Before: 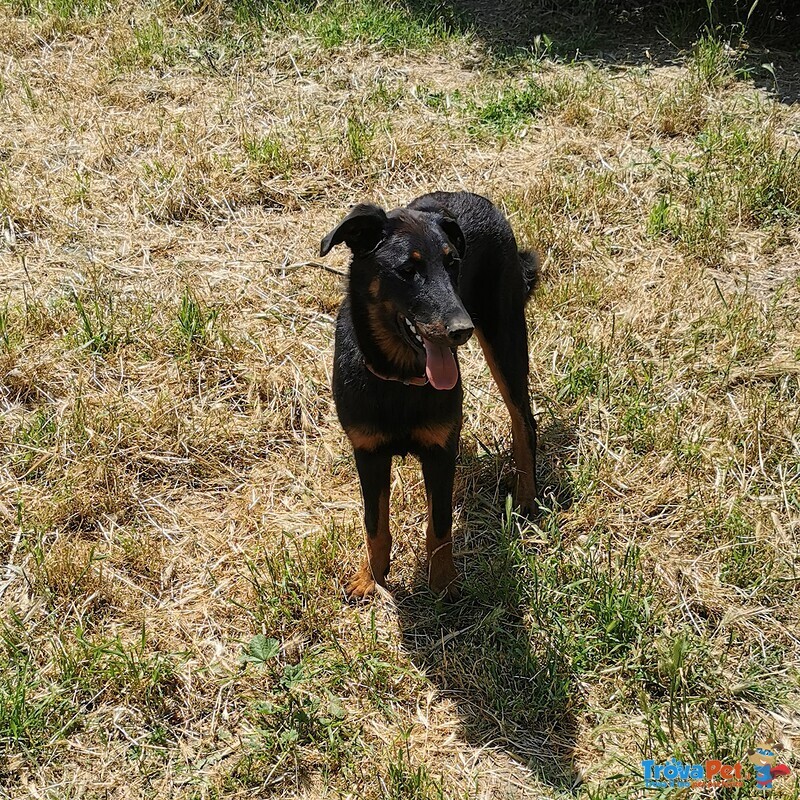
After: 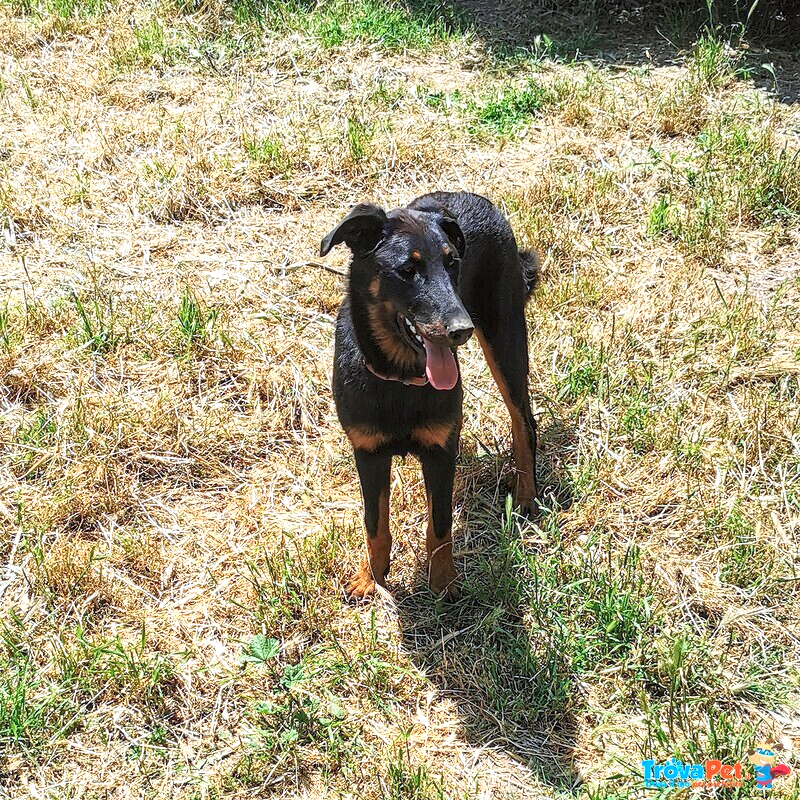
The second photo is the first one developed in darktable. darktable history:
tone curve: curves: ch0 [(0.013, 0) (0.061, 0.068) (0.239, 0.256) (0.502, 0.505) (0.683, 0.676) (0.761, 0.773) (0.858, 0.858) (0.987, 0.945)]; ch1 [(0, 0) (0.172, 0.123) (0.304, 0.267) (0.414, 0.395) (0.472, 0.473) (0.502, 0.508) (0.521, 0.528) (0.583, 0.595) (0.654, 0.673) (0.728, 0.761) (1, 1)]; ch2 [(0, 0) (0.411, 0.424) (0.485, 0.476) (0.502, 0.502) (0.553, 0.557) (0.57, 0.576) (1, 1)], color space Lab, independent channels, preserve colors none
local contrast: detail 130%
base curve: preserve colors none
color correction: highlights a* -4.18, highlights b* -10.81
exposure: black level correction 0, exposure 0.95 EV, compensate exposure bias true, compensate highlight preservation false
